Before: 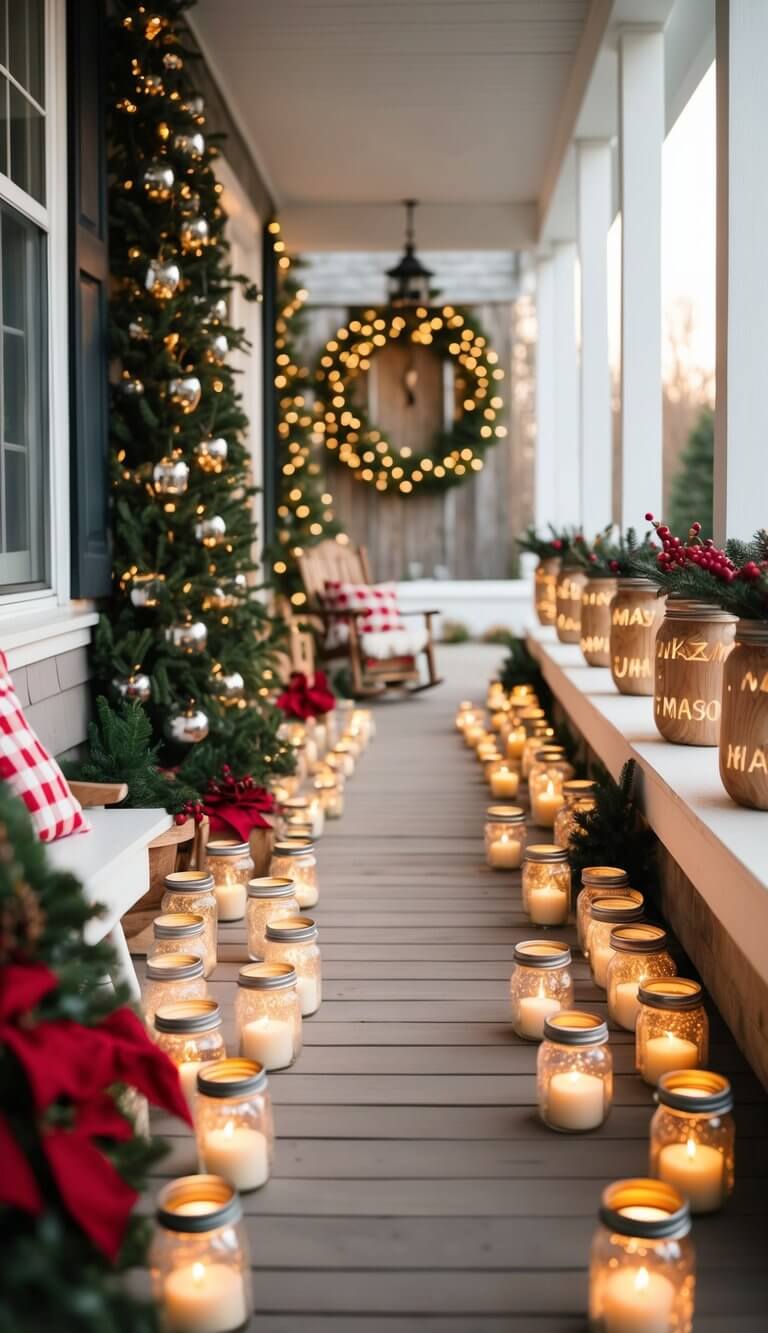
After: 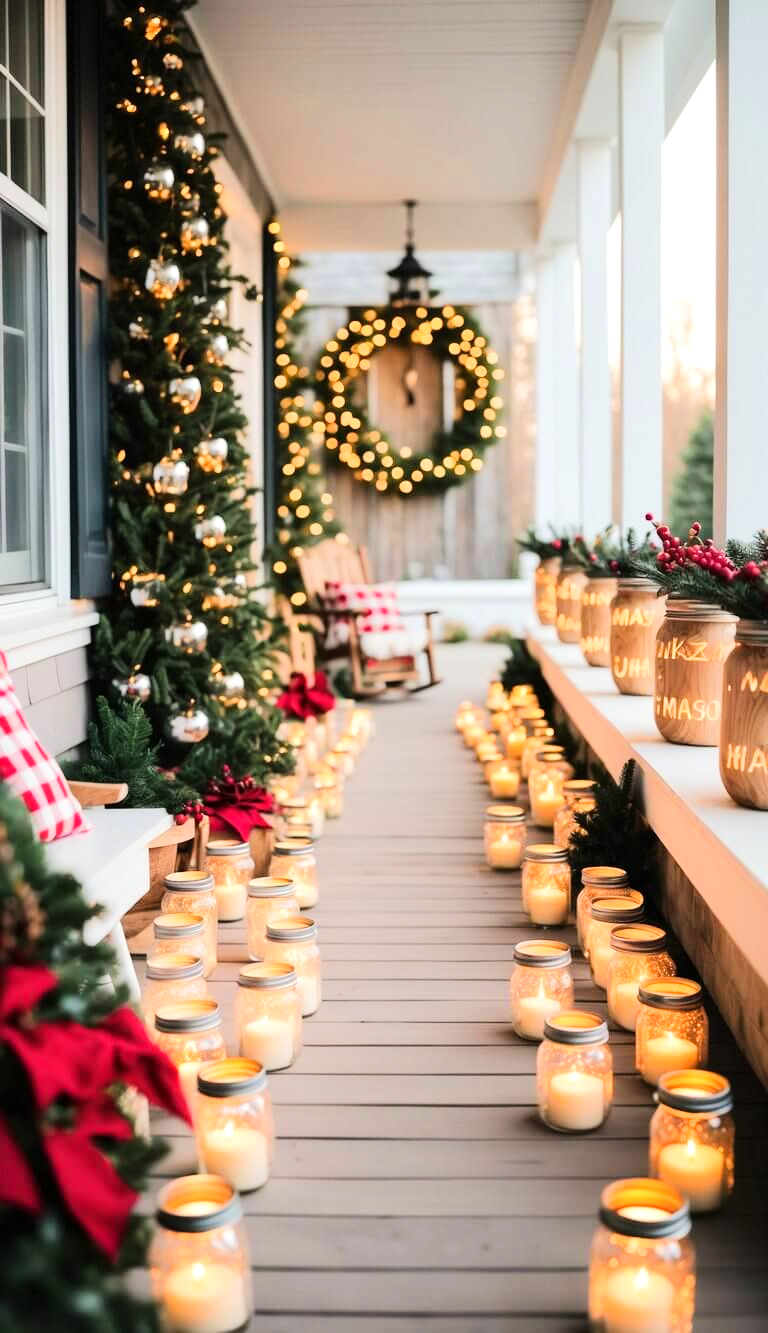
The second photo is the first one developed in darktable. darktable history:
tone equalizer: -7 EV 0.147 EV, -6 EV 0.606 EV, -5 EV 1.16 EV, -4 EV 1.34 EV, -3 EV 1.18 EV, -2 EV 0.6 EV, -1 EV 0.168 EV, edges refinement/feathering 500, mask exposure compensation -1.57 EV, preserve details no
